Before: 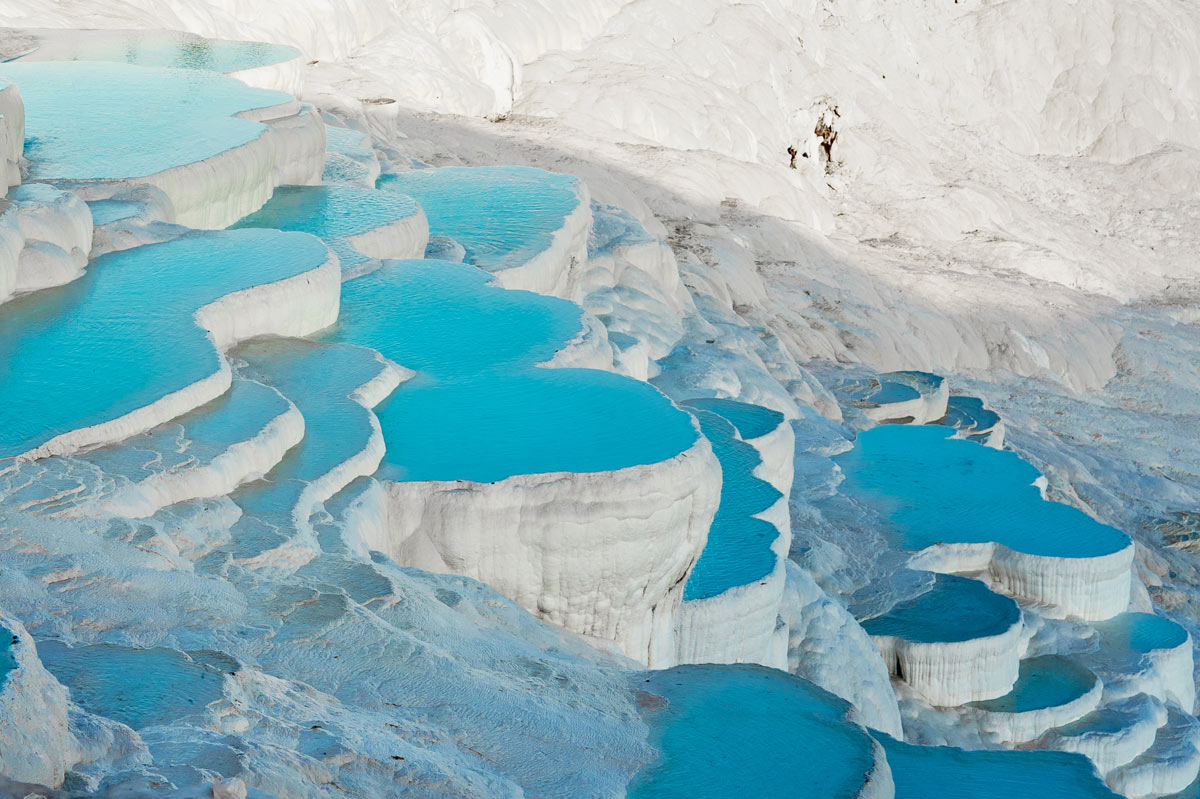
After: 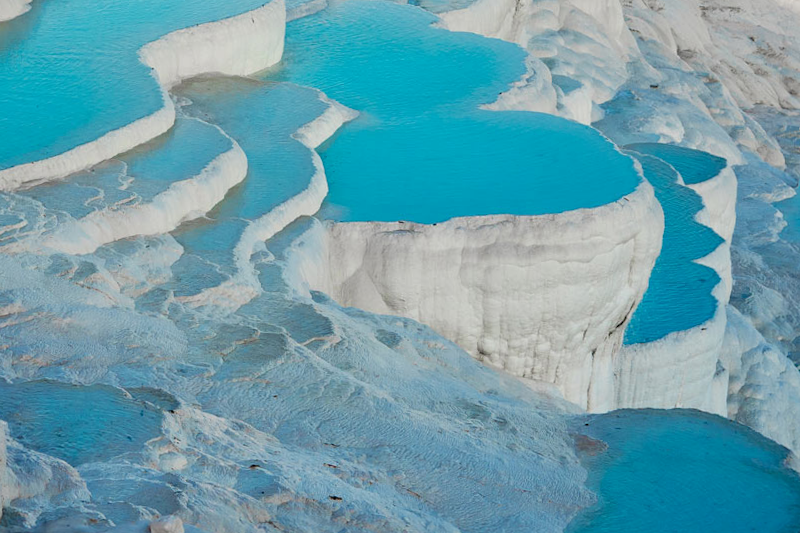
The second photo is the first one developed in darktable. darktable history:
crop and rotate: angle -0.82°, left 3.85%, top 31.828%, right 27.992%
exposure: black level correction 0.001, exposure -0.125 EV, compensate exposure bias true, compensate highlight preservation false
